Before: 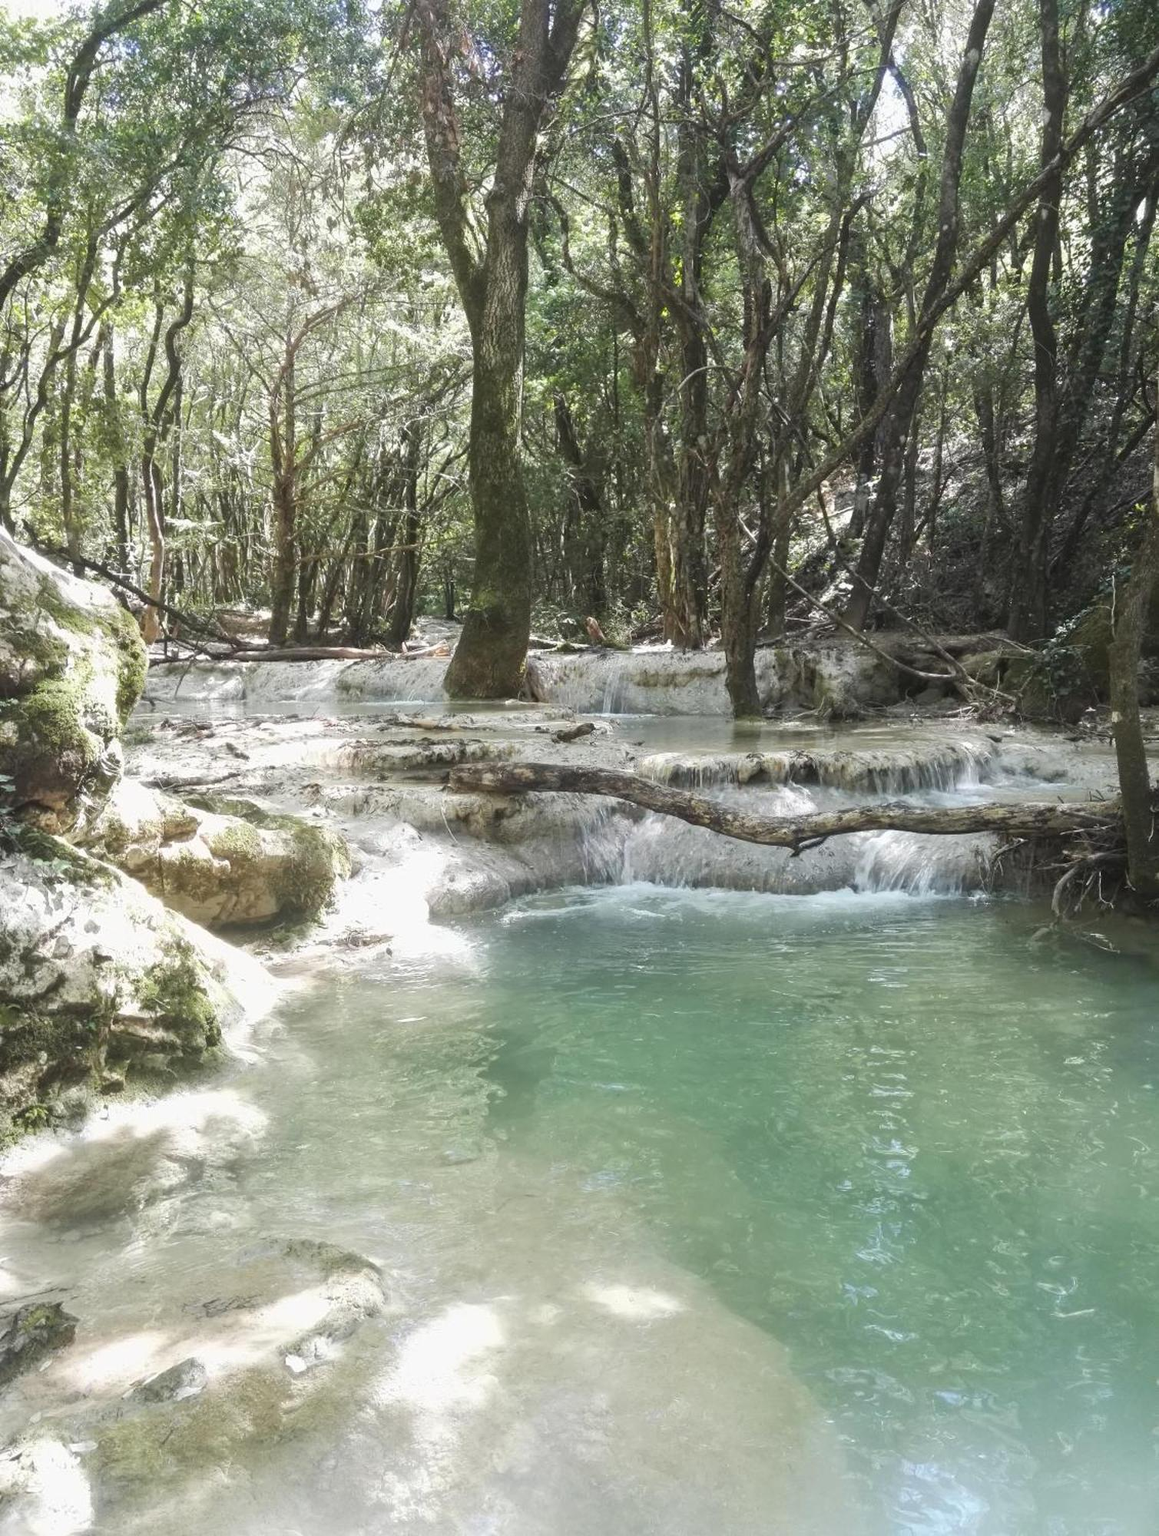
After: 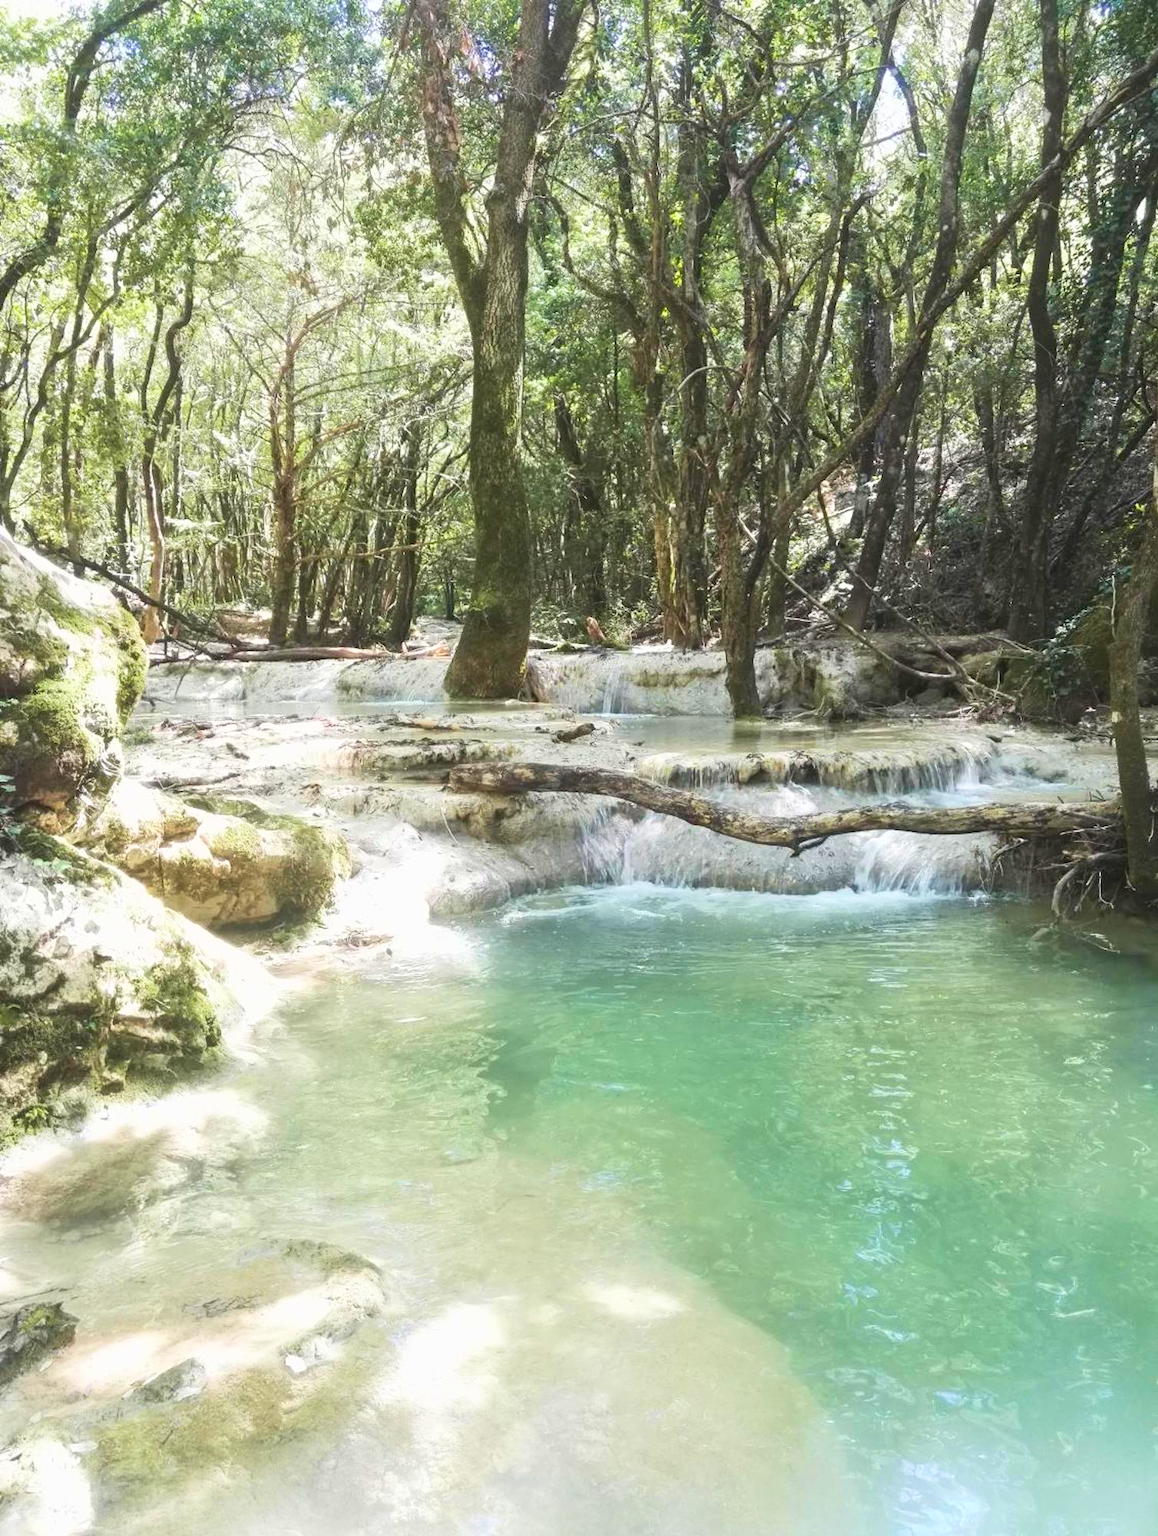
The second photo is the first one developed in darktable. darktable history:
contrast brightness saturation: contrast 0.2, brightness 0.16, saturation 0.22
velvia: strength 30%
